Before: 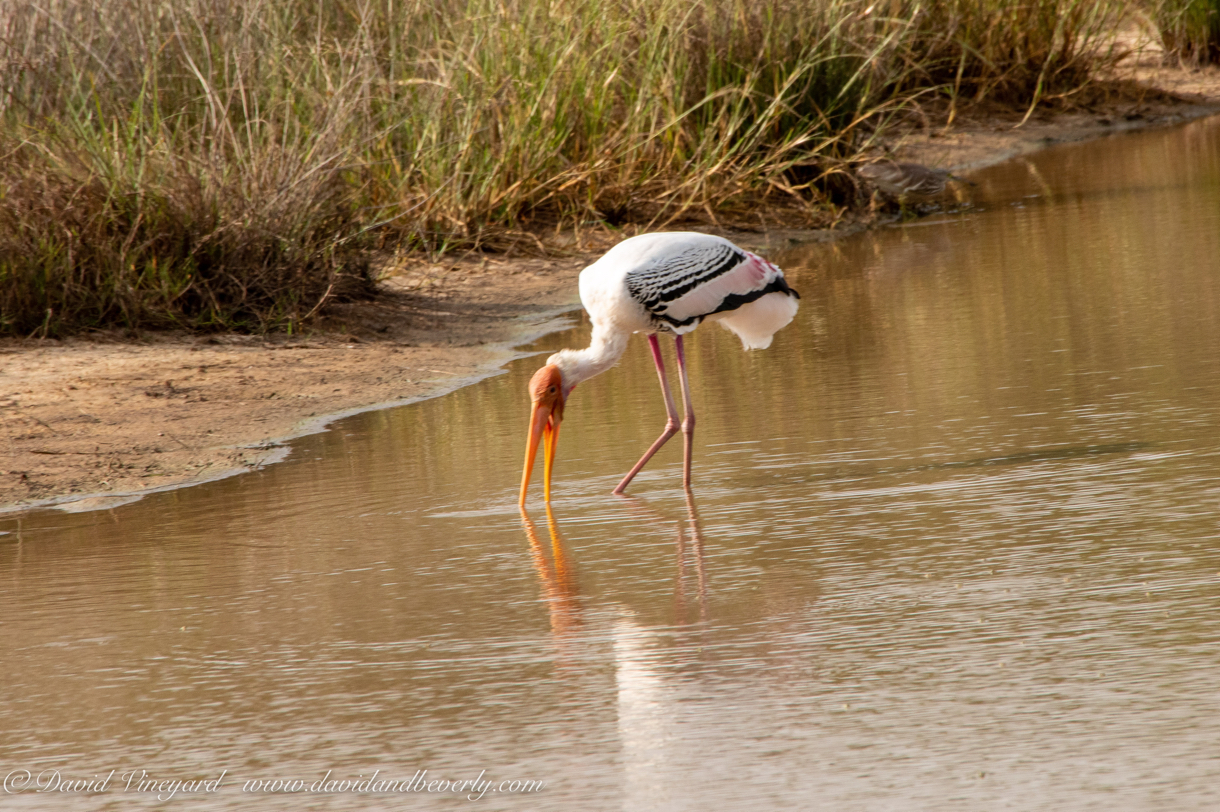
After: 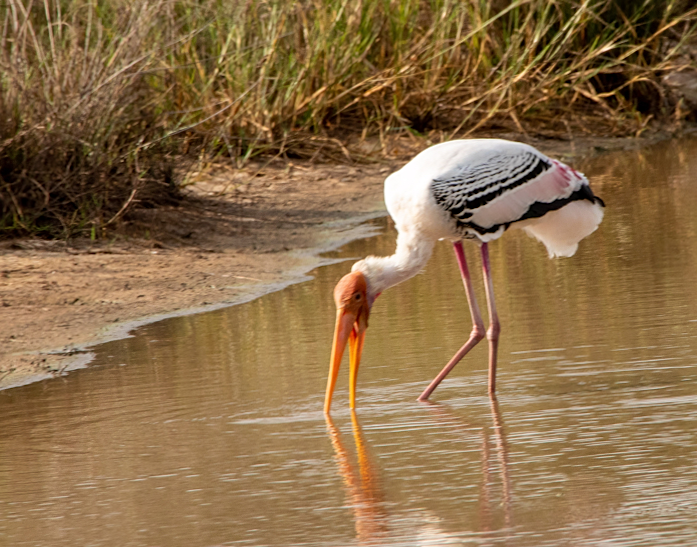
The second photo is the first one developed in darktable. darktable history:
crop: left 16.202%, top 11.208%, right 26.045%, bottom 20.557%
sharpen: amount 0.2
rotate and perspective: rotation 0.174°, lens shift (vertical) 0.013, lens shift (horizontal) 0.019, shear 0.001, automatic cropping original format, crop left 0.007, crop right 0.991, crop top 0.016, crop bottom 0.997
